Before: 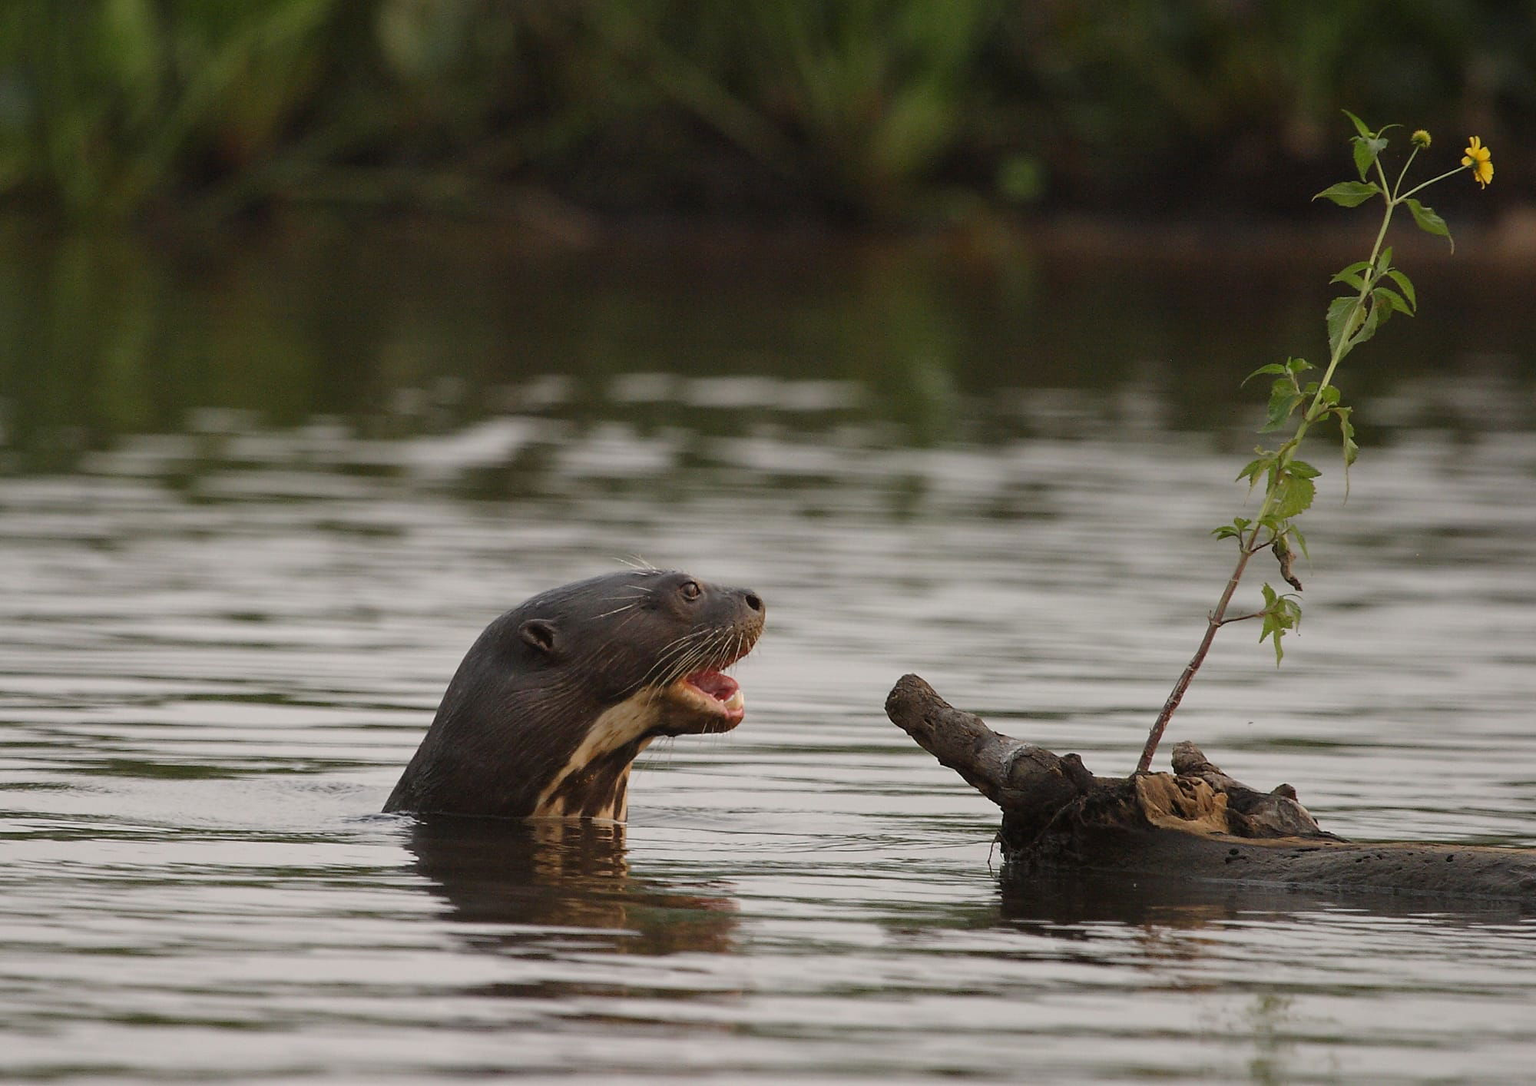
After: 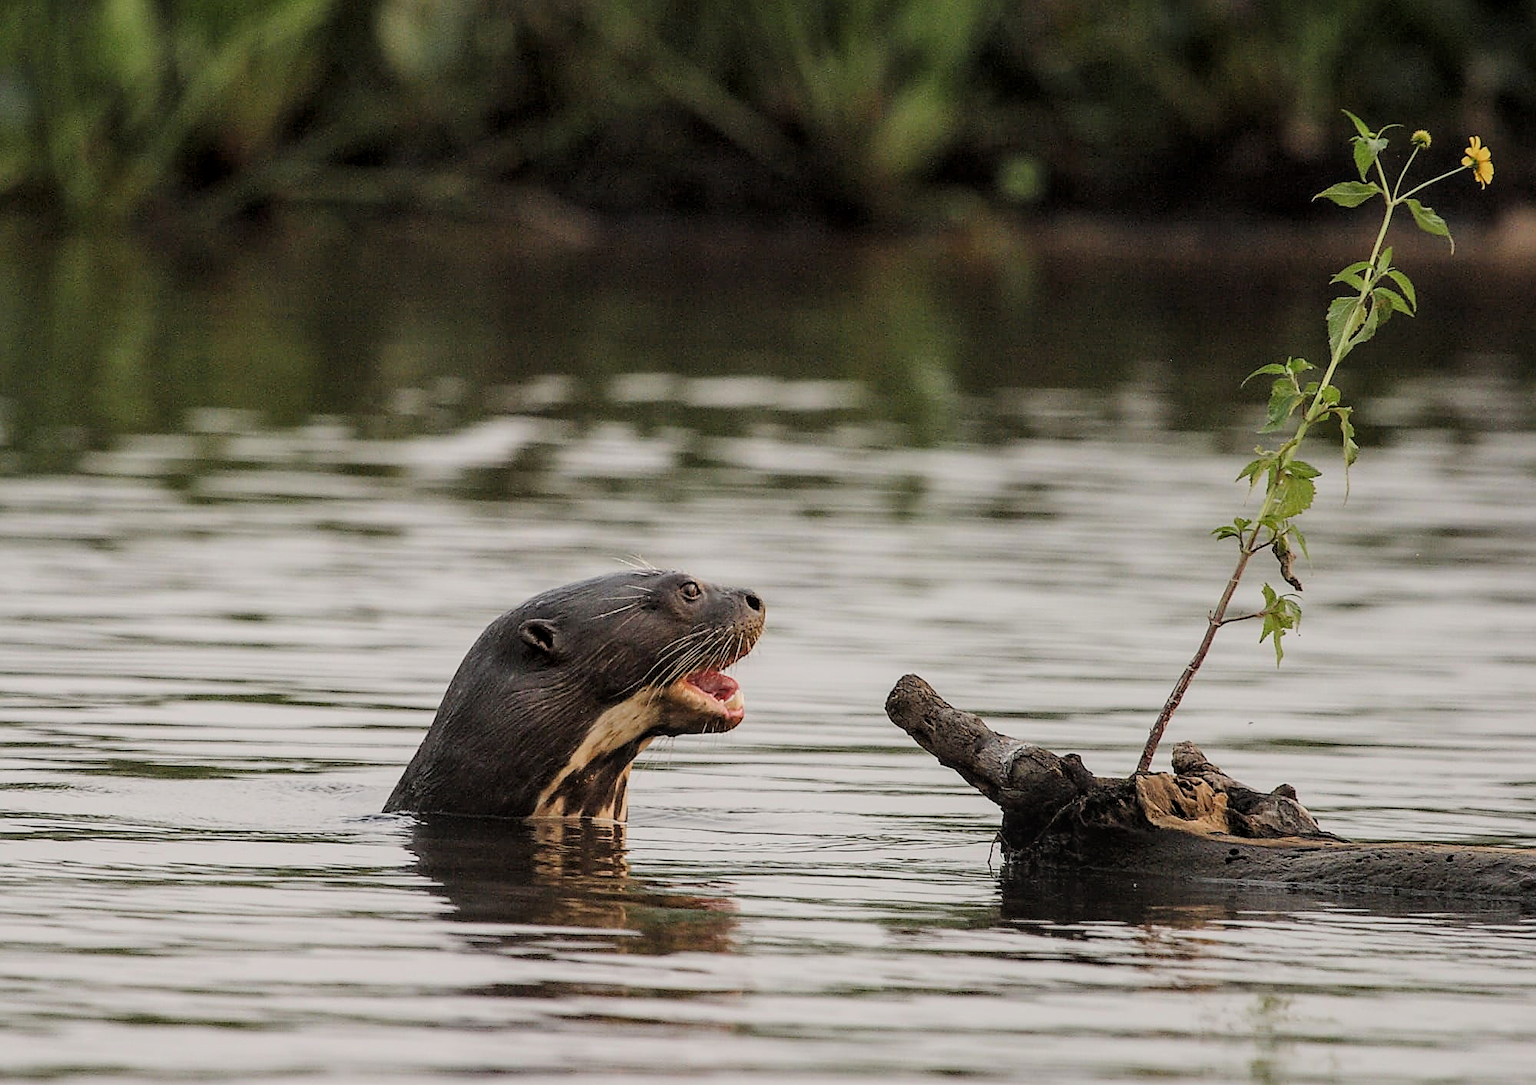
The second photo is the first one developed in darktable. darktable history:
local contrast: on, module defaults
filmic rgb: black relative exposure -9.21 EV, white relative exposure 6.72 EV, threshold 2.99 EV, hardness 3.09, contrast 1.054, color science v4 (2020), iterations of high-quality reconstruction 0, enable highlight reconstruction true
exposure: black level correction 0, exposure 0.703 EV, compensate highlight preservation false
sharpen: on, module defaults
